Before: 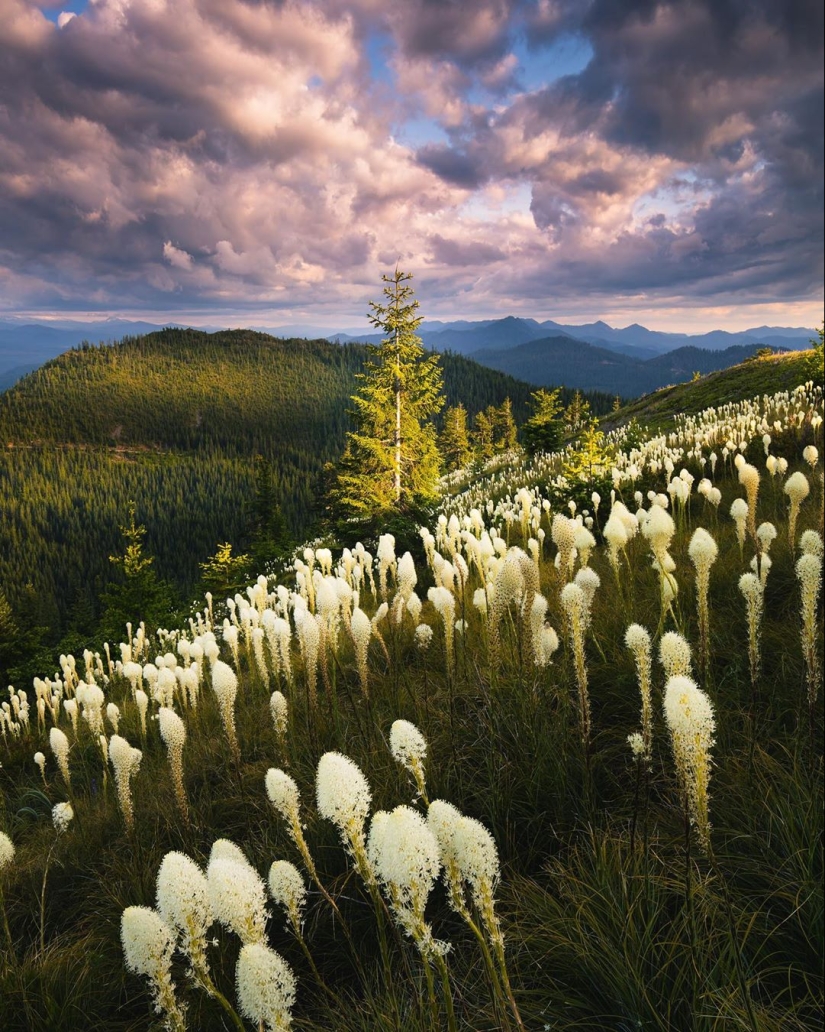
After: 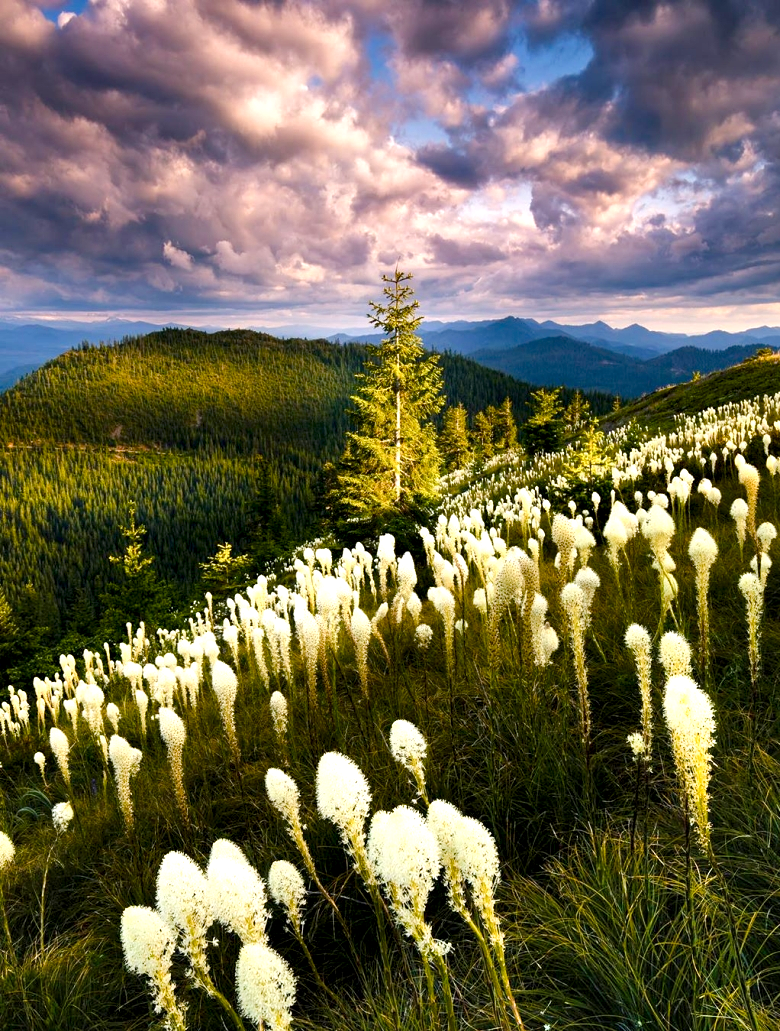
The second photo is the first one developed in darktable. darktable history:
color balance rgb: perceptual saturation grading › global saturation 19.849%, perceptual saturation grading › highlights -25.18%, perceptual saturation grading › shadows 49.46%, global vibrance 20%
shadows and highlights: shadows 59.82, soften with gaussian
local contrast: highlights 174%, shadows 146%, detail 138%, midtone range 0.257
tone equalizer: edges refinement/feathering 500, mask exposure compensation -1.57 EV, preserve details no
crop and rotate: left 0%, right 5.364%
